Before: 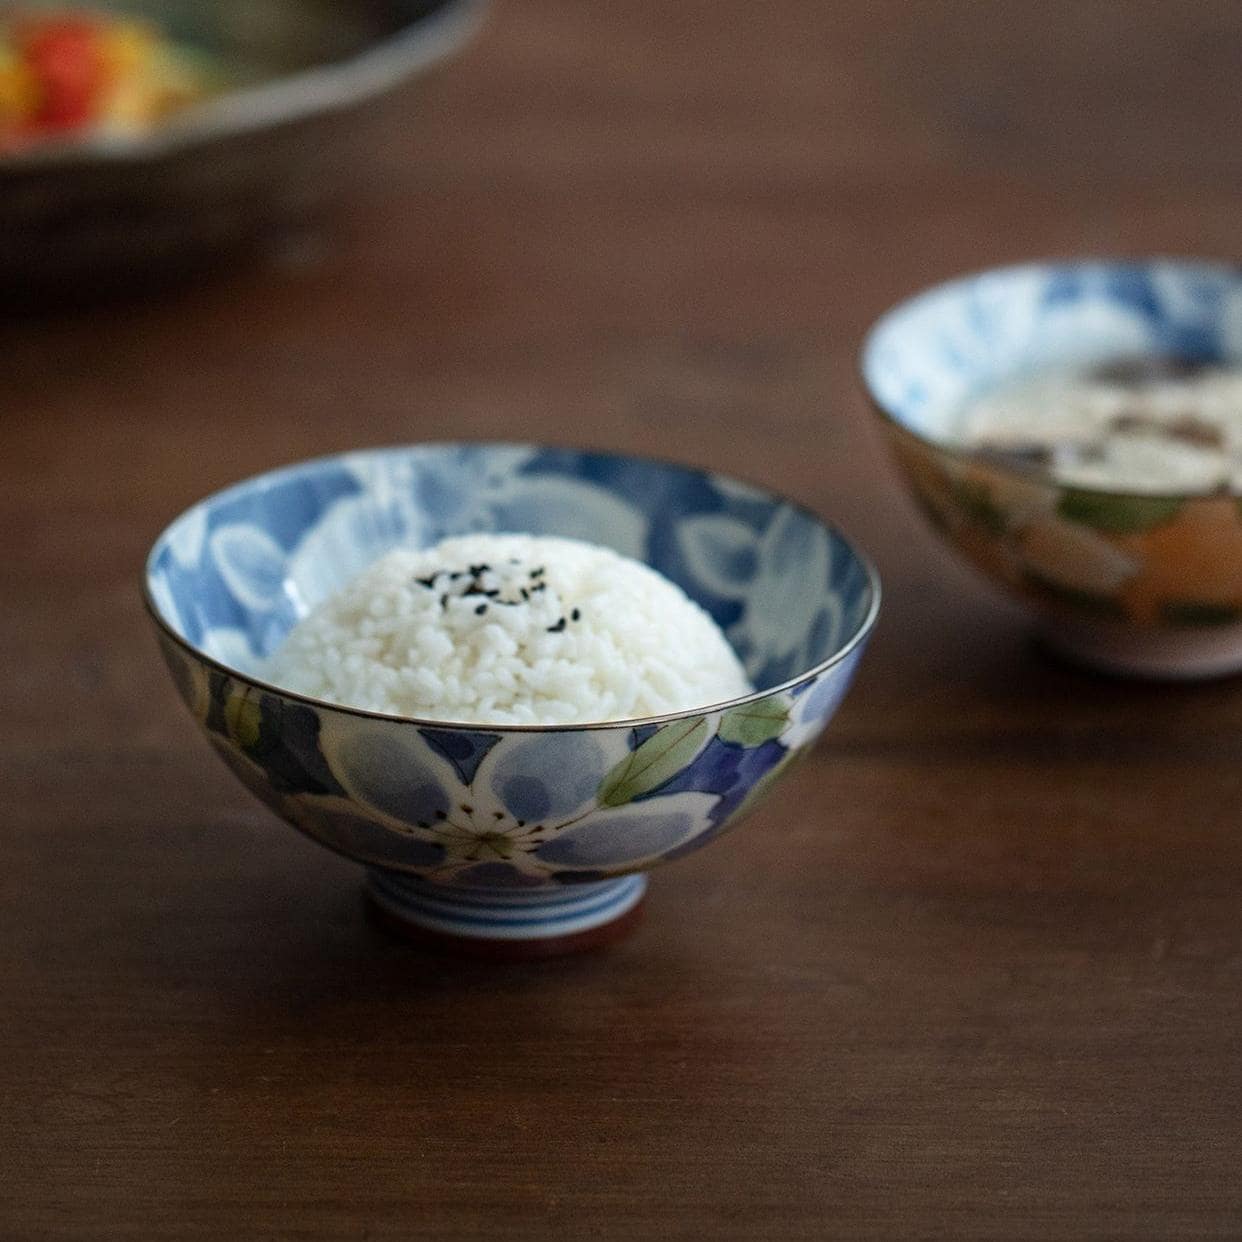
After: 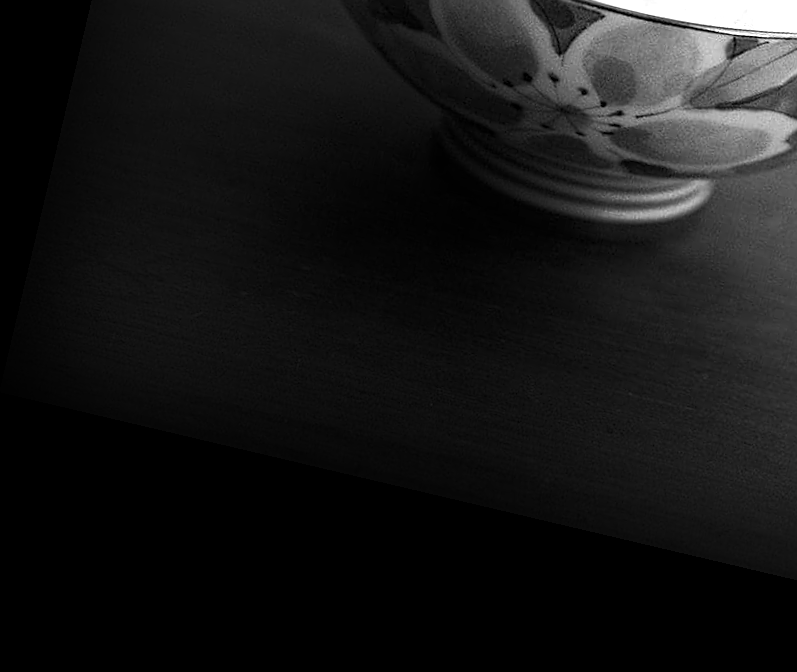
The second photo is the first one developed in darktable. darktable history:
sharpen: on, module defaults
crop and rotate: top 54.778%, right 46.61%, bottom 0.159%
monochrome: a -6.99, b 35.61, size 1.4
shadows and highlights: shadows -88.03, highlights -35.45, shadows color adjustment 99.15%, highlights color adjustment 0%, soften with gaussian
rotate and perspective: rotation 13.27°, automatic cropping off
exposure: black level correction 0, exposure 0.9 EV, compensate highlight preservation false
